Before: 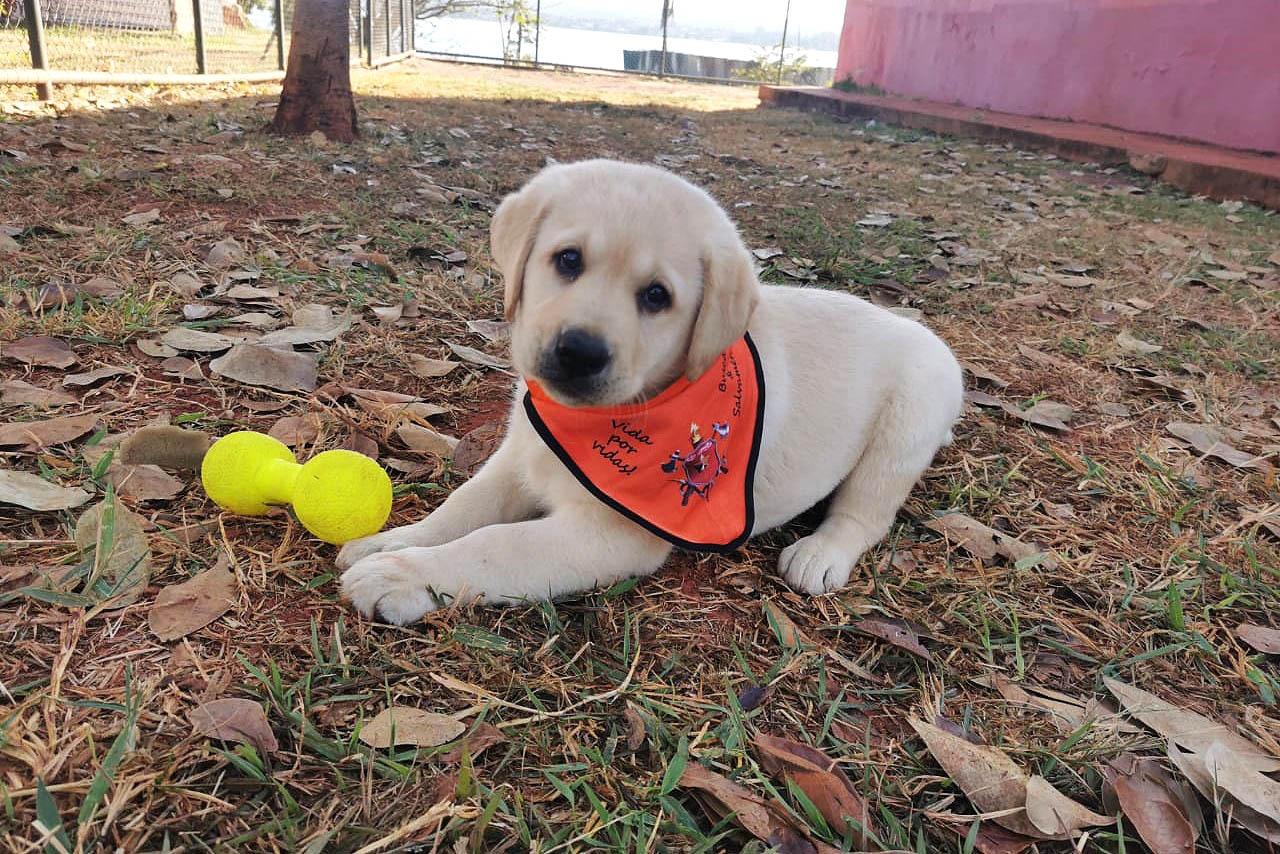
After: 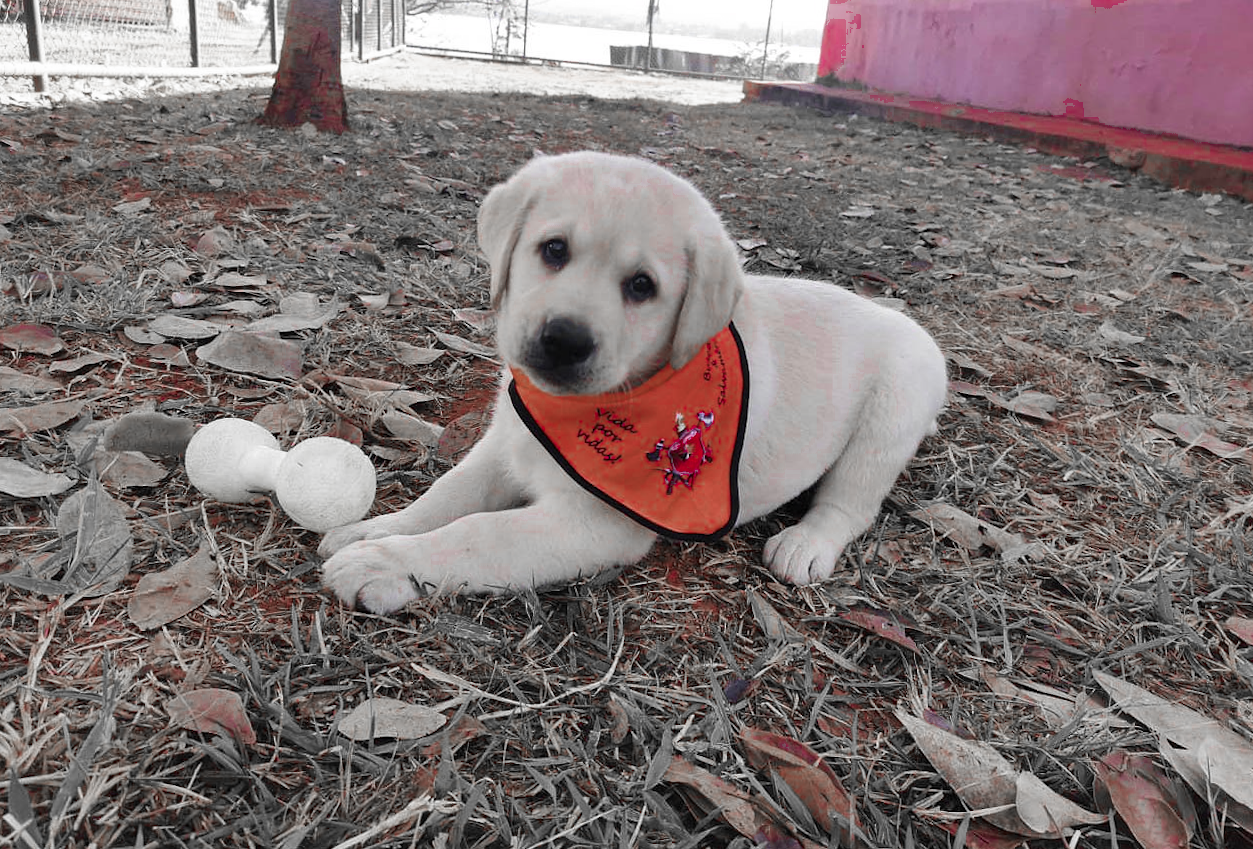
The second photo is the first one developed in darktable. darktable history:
color zones: curves: ch0 [(0, 0.278) (0.143, 0.5) (0.286, 0.5) (0.429, 0.5) (0.571, 0.5) (0.714, 0.5) (0.857, 0.5) (1, 0.5)]; ch1 [(0, 1) (0.143, 0.165) (0.286, 0) (0.429, 0) (0.571, 0) (0.714, 0) (0.857, 0.5) (1, 0.5)]; ch2 [(0, 0.508) (0.143, 0.5) (0.286, 0.5) (0.429, 0.5) (0.571, 0.5) (0.714, 0.5) (0.857, 0.5) (1, 0.5)]
rotate and perspective: rotation 0.226°, lens shift (vertical) -0.042, crop left 0.023, crop right 0.982, crop top 0.006, crop bottom 0.994
